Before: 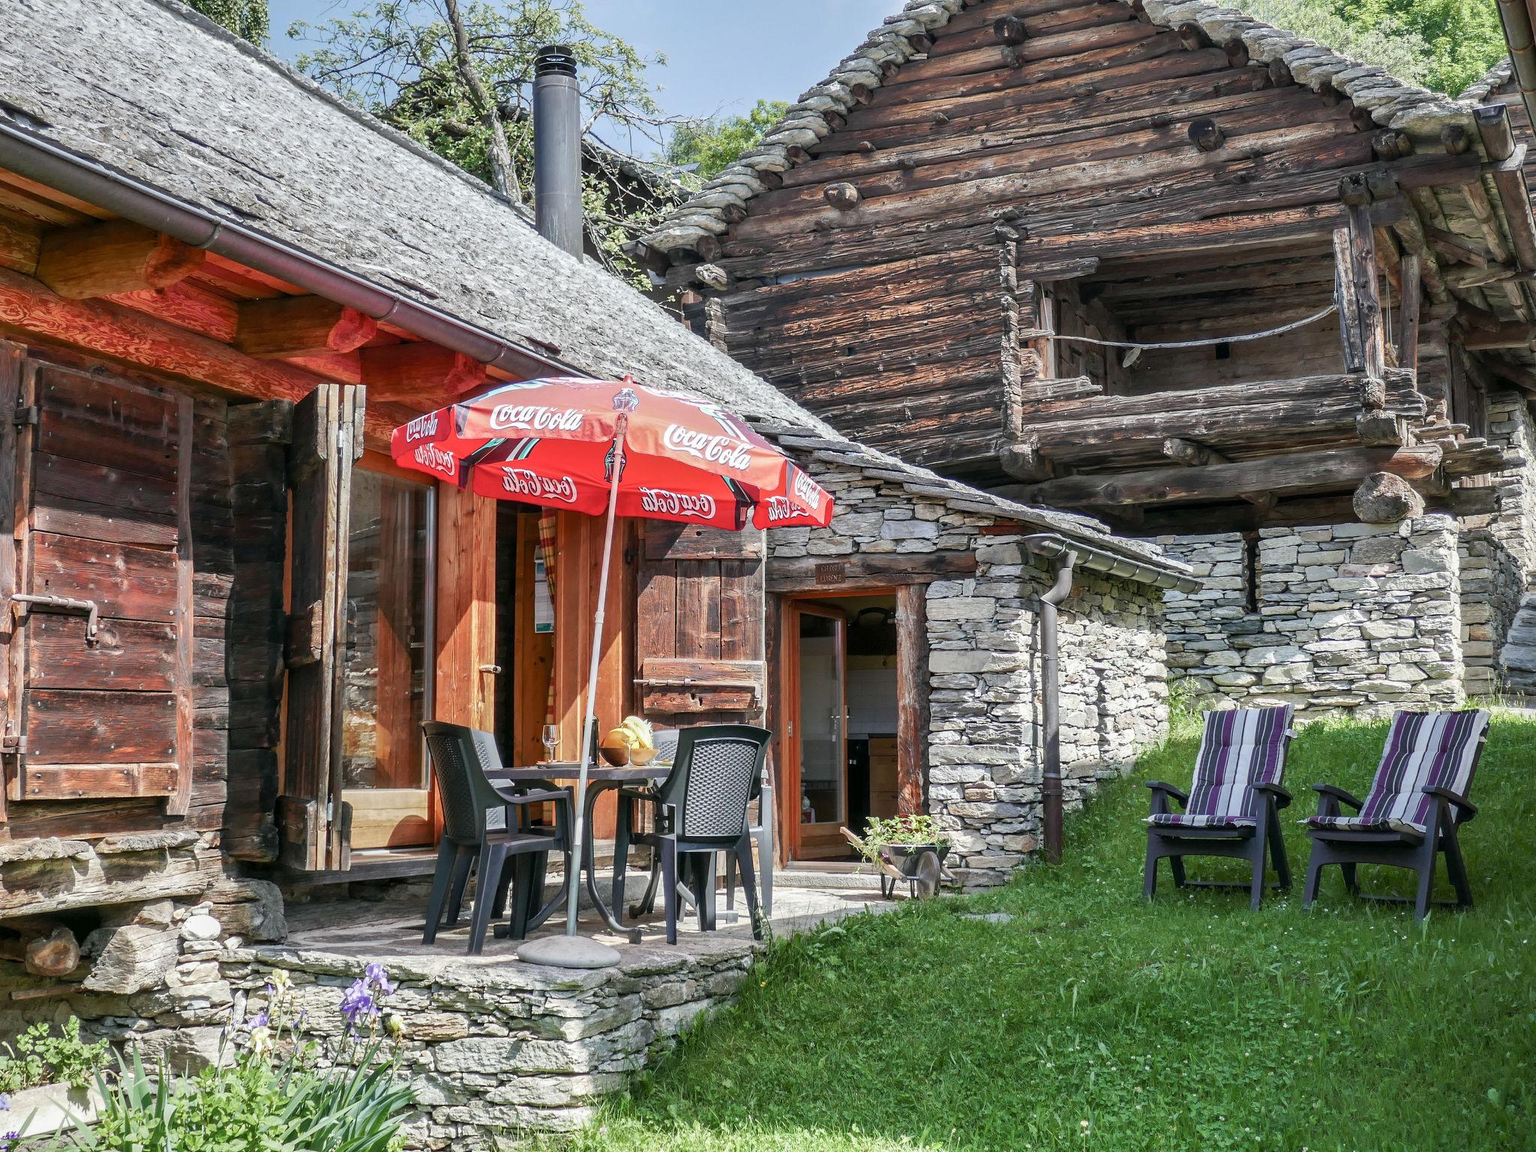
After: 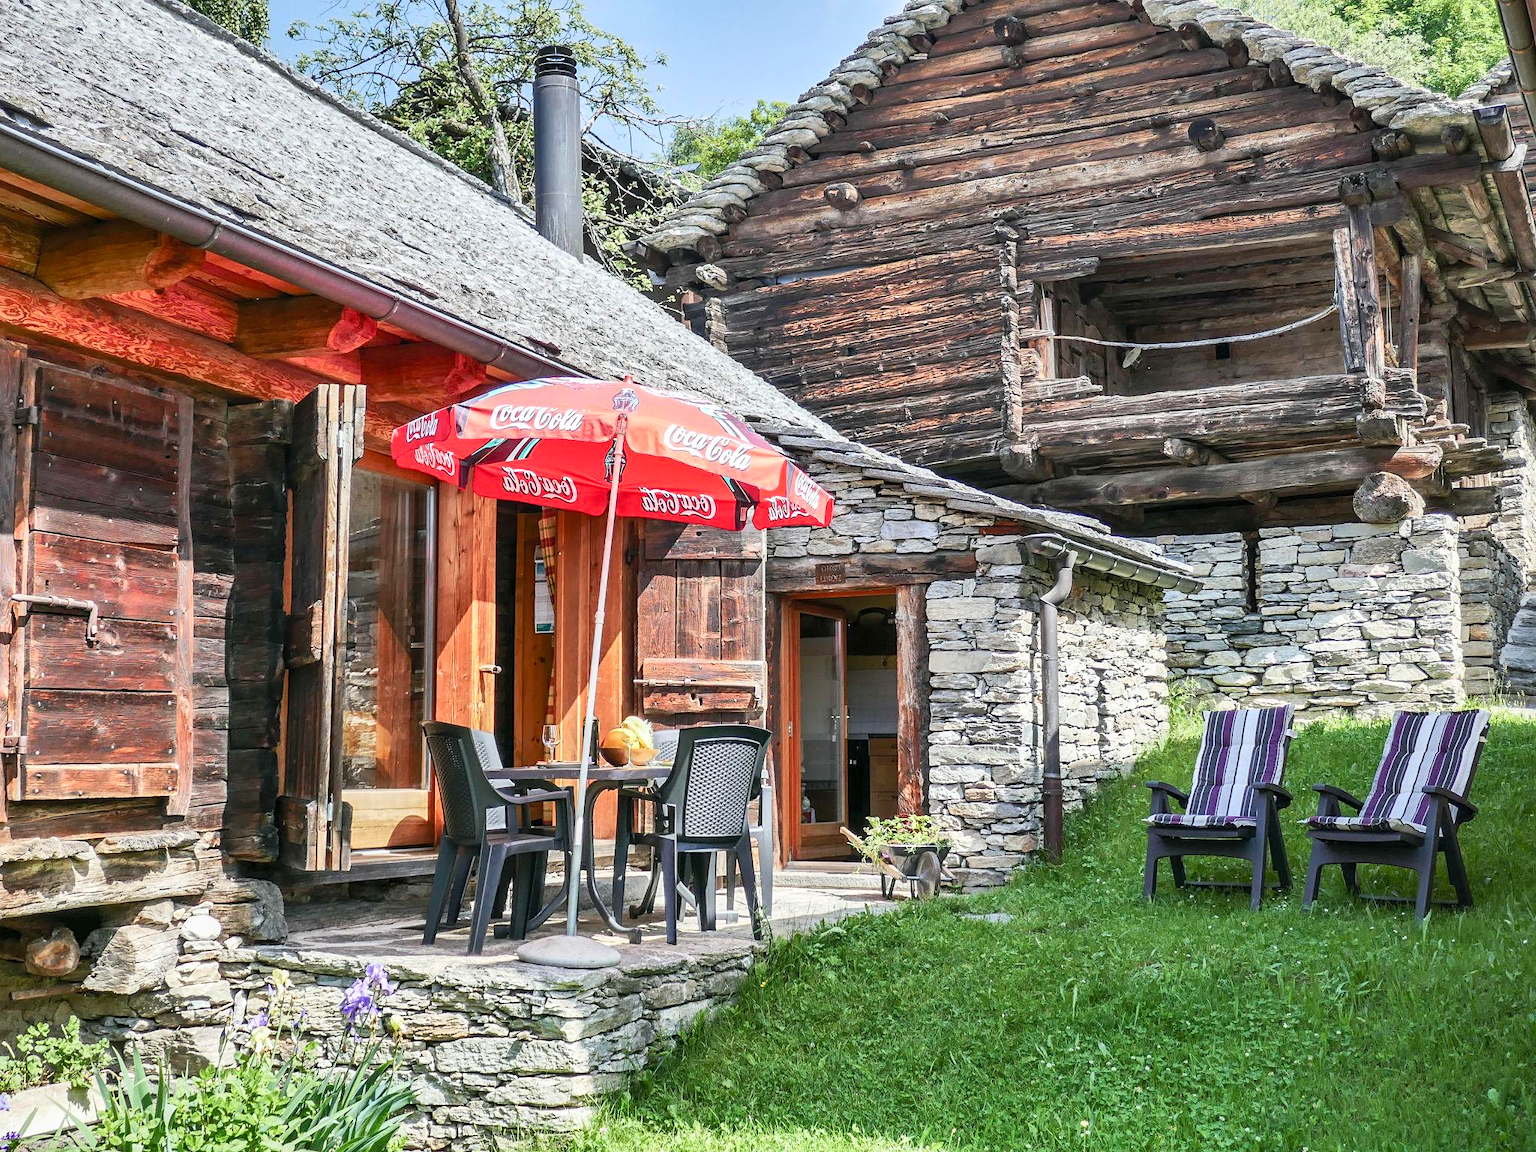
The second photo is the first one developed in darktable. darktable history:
contrast brightness saturation: contrast 0.2, brightness 0.16, saturation 0.22
shadows and highlights: soften with gaussian
sharpen: amount 0.2
